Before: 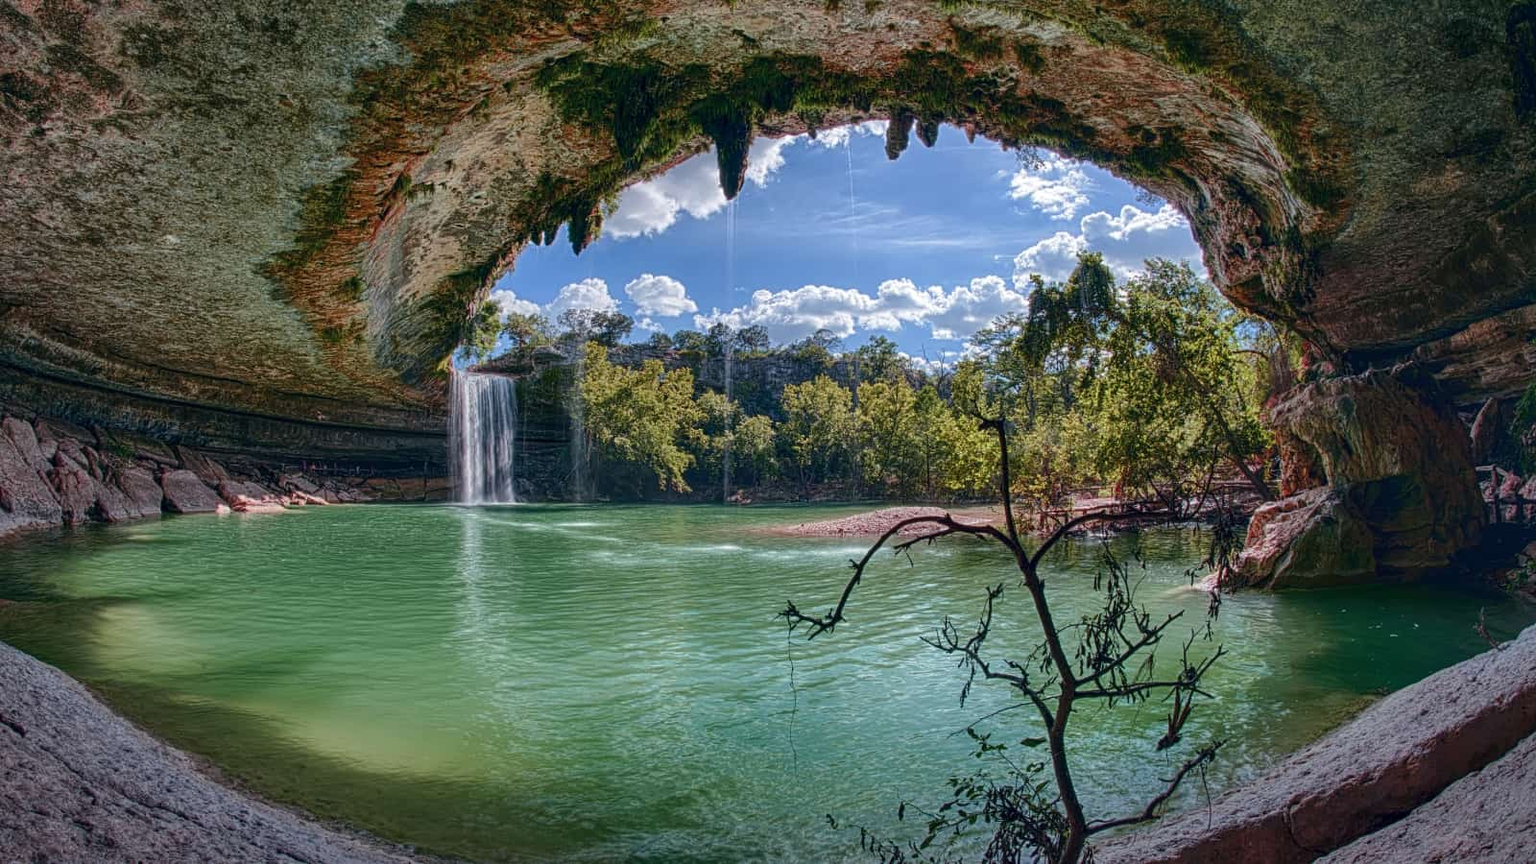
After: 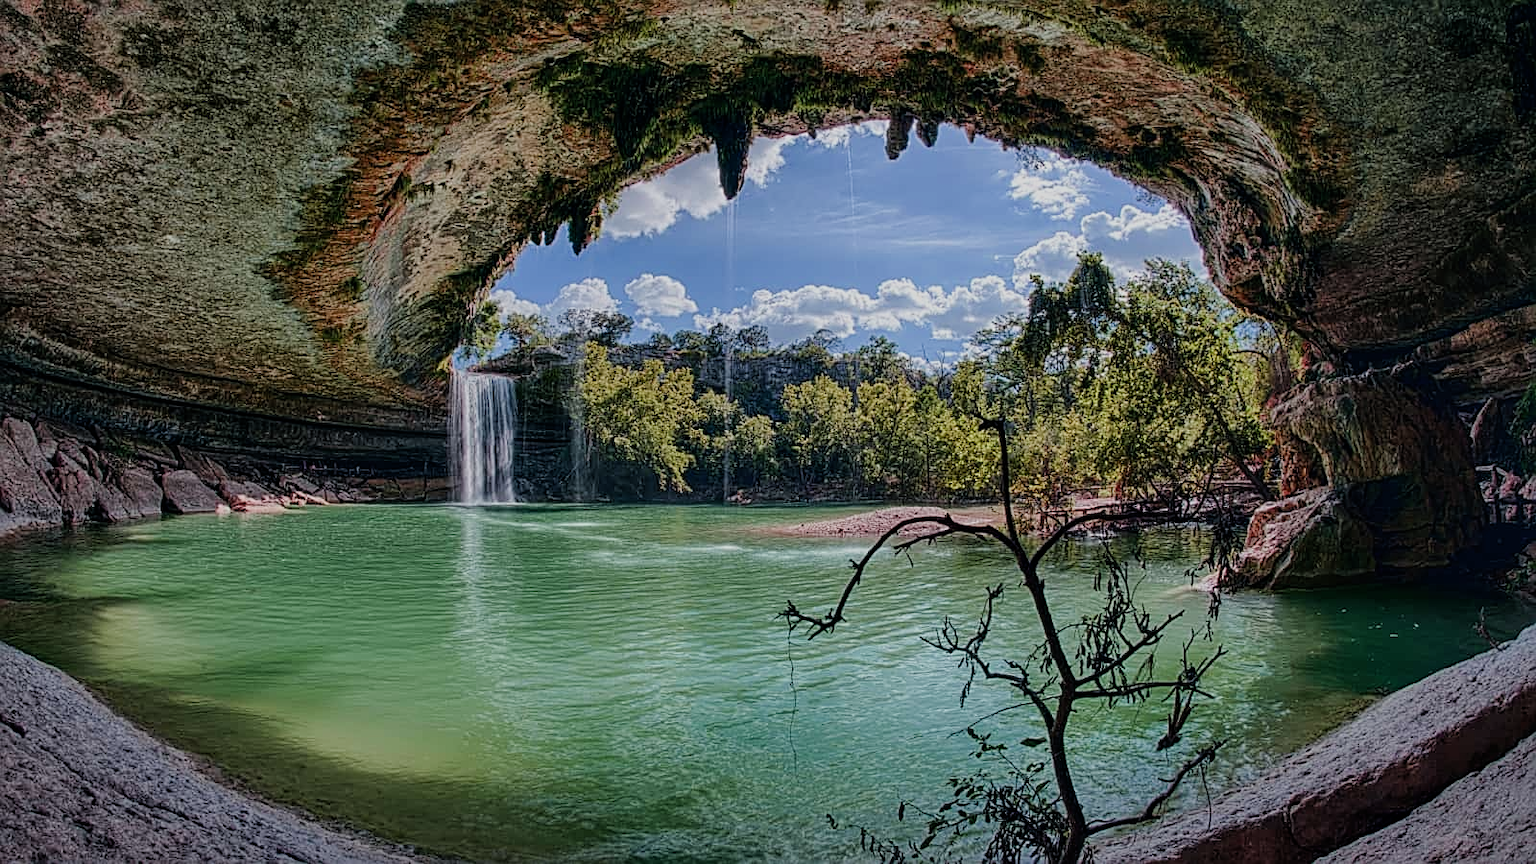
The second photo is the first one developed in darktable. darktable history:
sharpen: radius 1.982
filmic rgb: black relative exposure -7.65 EV, white relative exposure 4.56 EV, hardness 3.61
